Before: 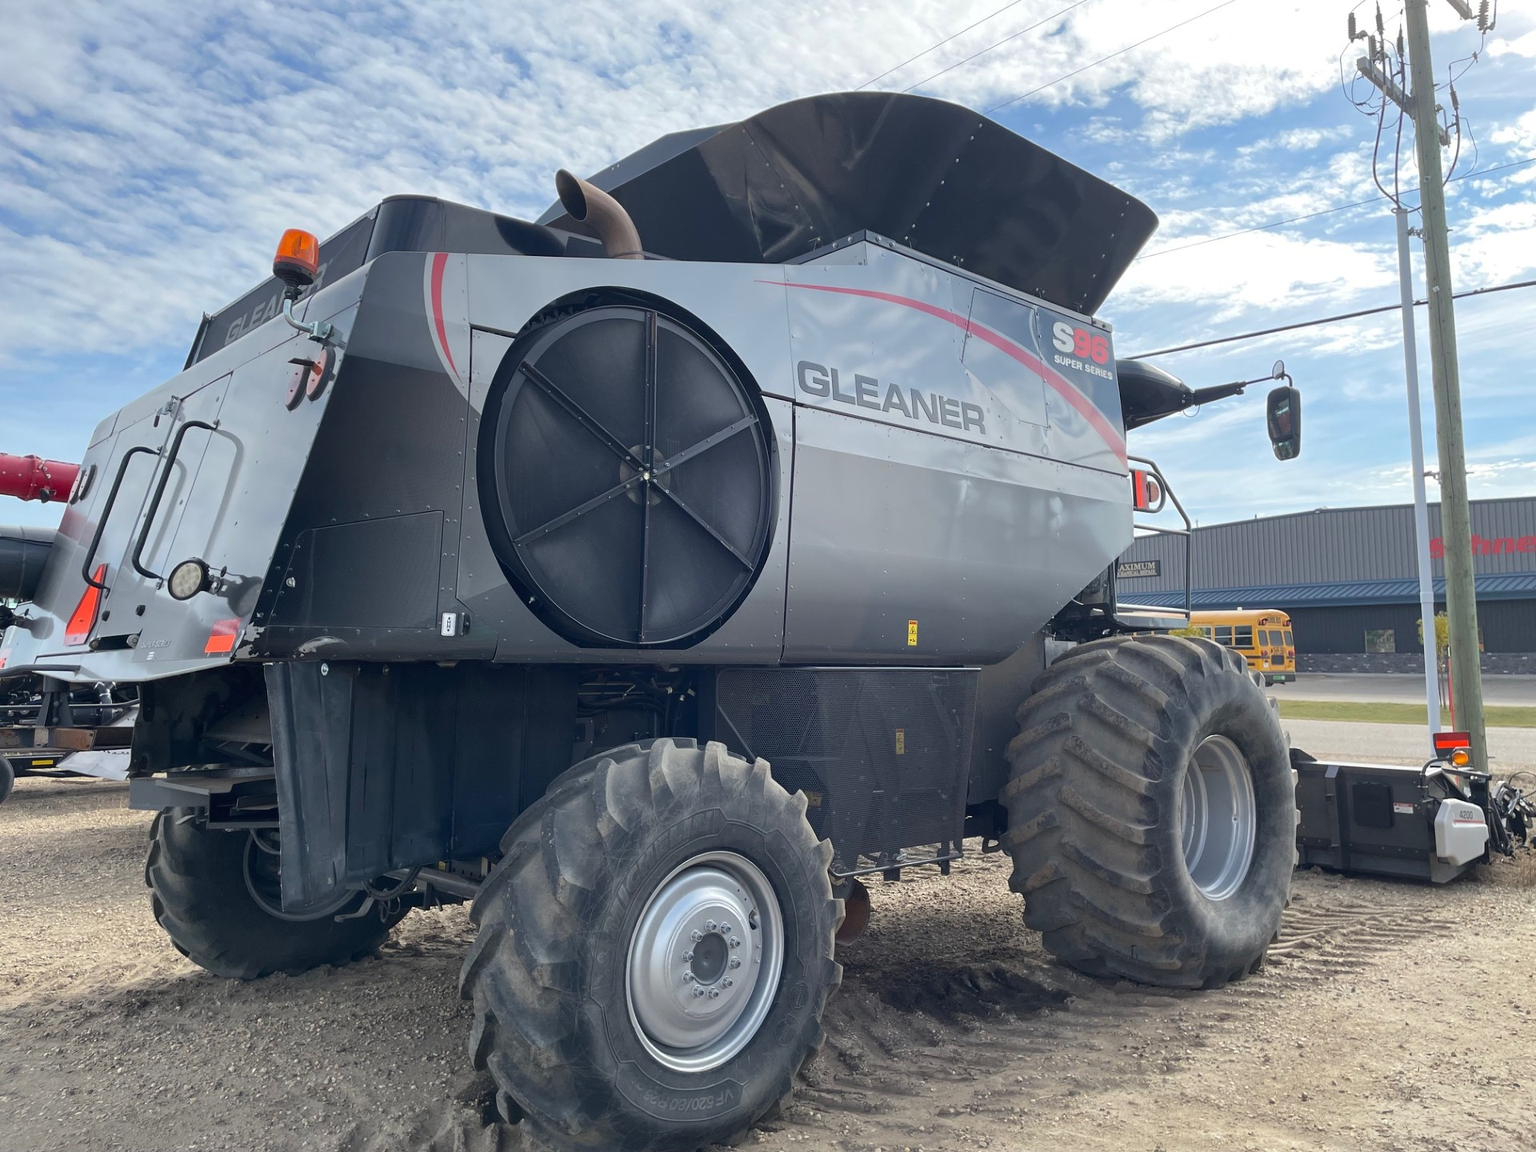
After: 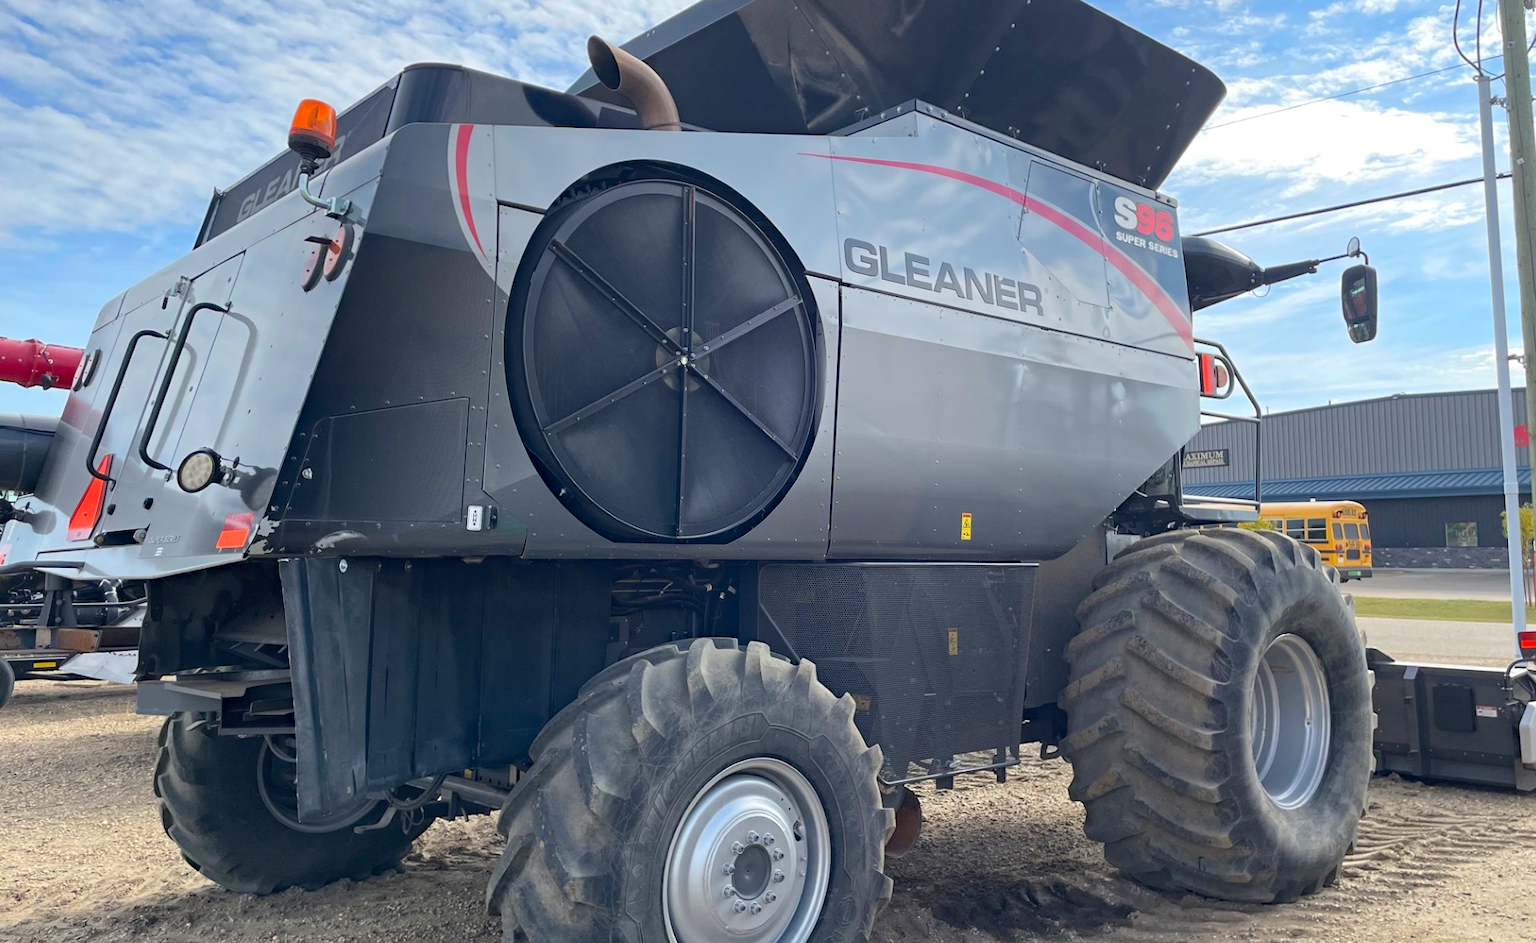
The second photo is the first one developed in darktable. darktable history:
contrast brightness saturation: contrast 0.074, brightness 0.077, saturation 0.178
crop and rotate: angle 0.074°, top 11.804%, right 5.444%, bottom 10.715%
haze removal: compatibility mode true, adaptive false
